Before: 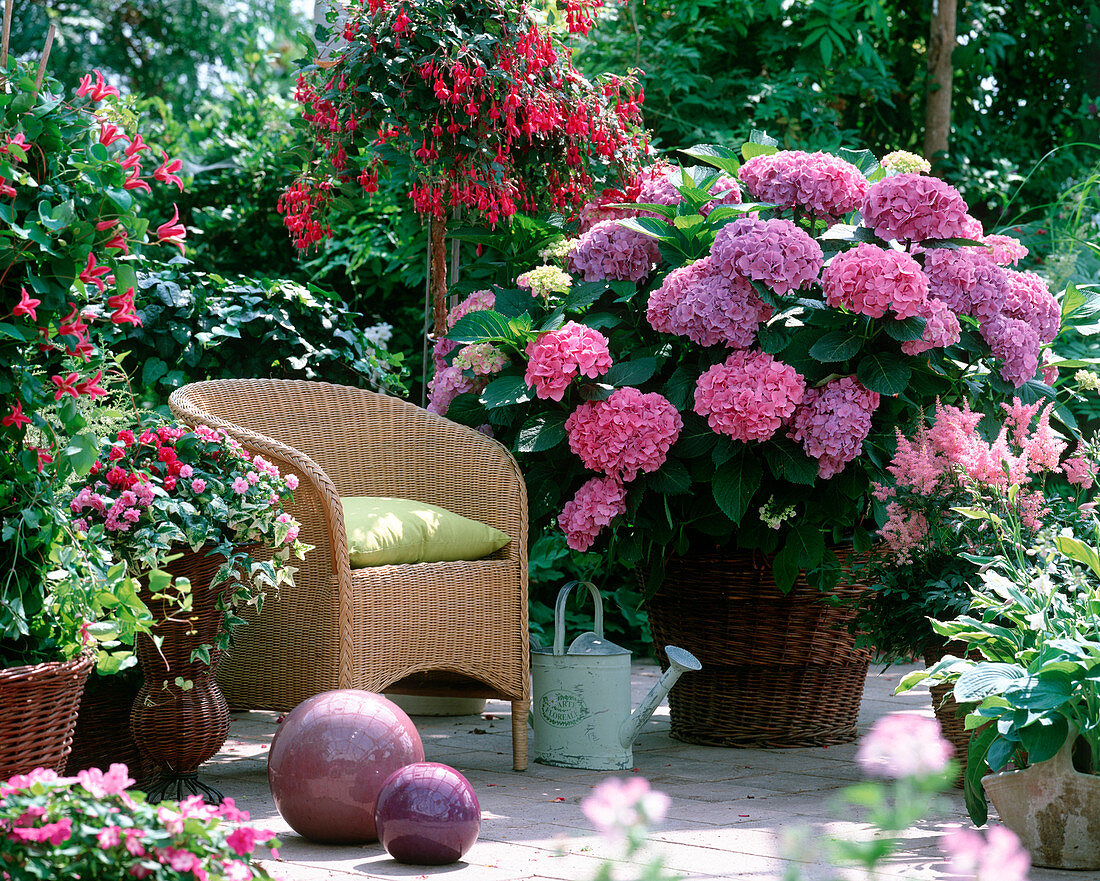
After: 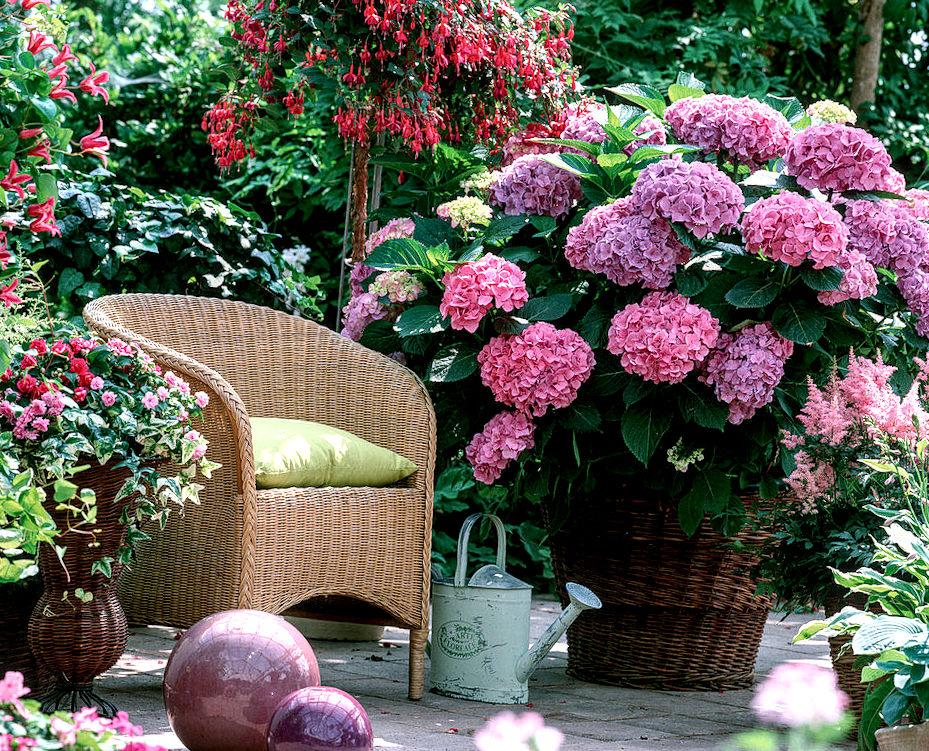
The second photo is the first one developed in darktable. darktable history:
contrast brightness saturation: contrast 0.149, brightness 0.048
local contrast: detail 155%
levels: mode automatic, levels [0, 0.499, 1]
crop and rotate: angle -2.98°, left 5.361%, top 5.171%, right 4.779%, bottom 4.116%
